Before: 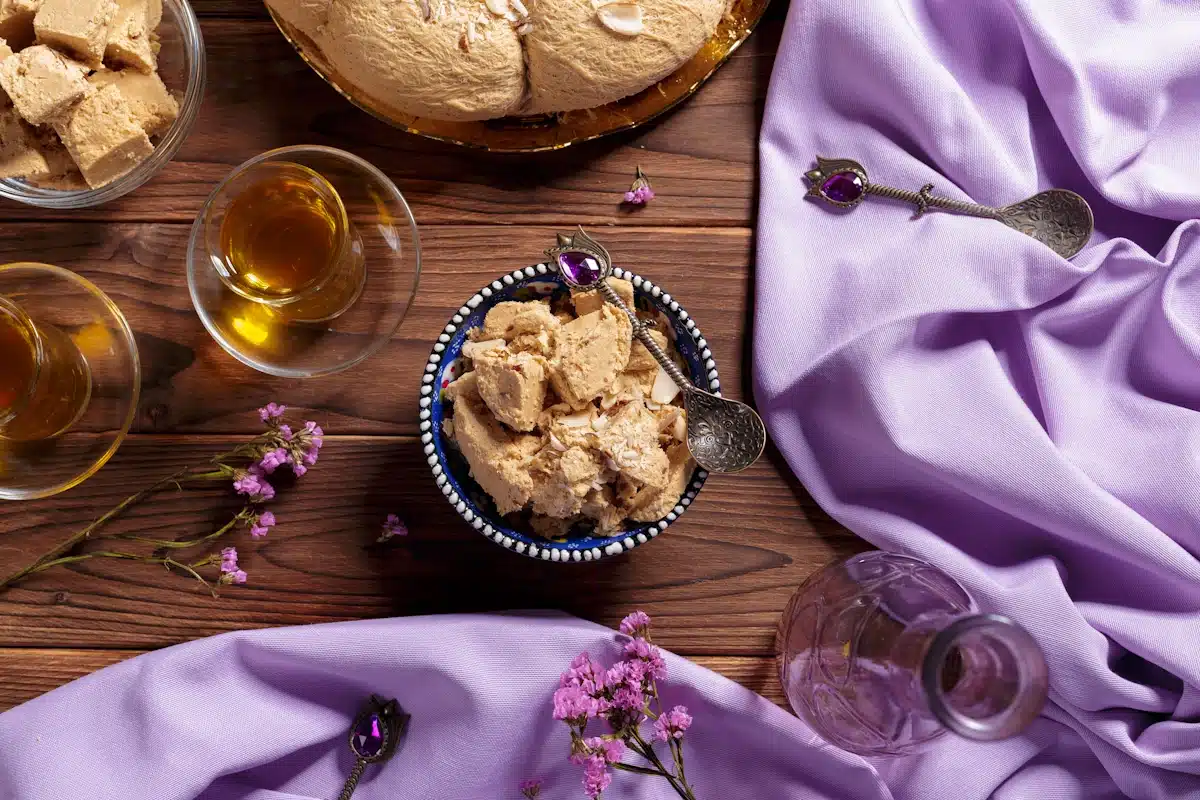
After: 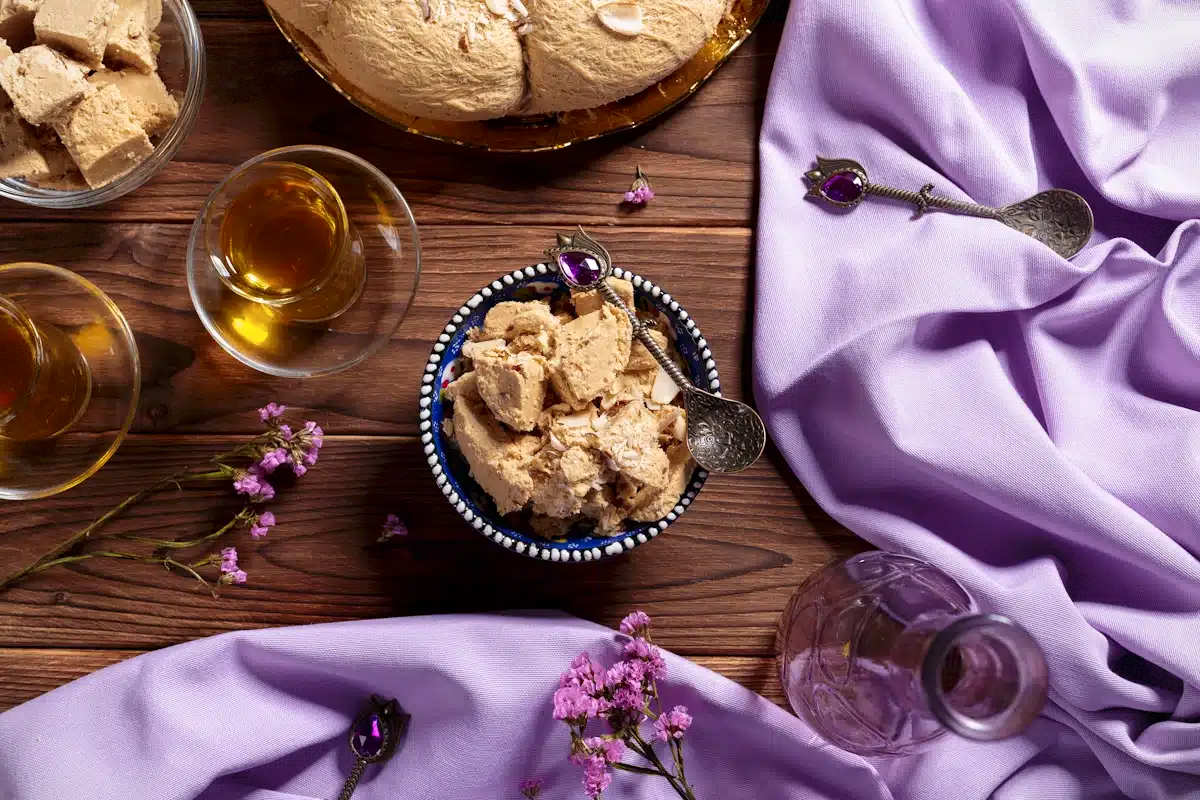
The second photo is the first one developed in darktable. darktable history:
vignetting: fall-off start 85%, fall-off radius 80%, brightness -0.182, saturation -0.3, width/height ratio 1.219, dithering 8-bit output, unbound false
contrast brightness saturation: contrast 0.14
